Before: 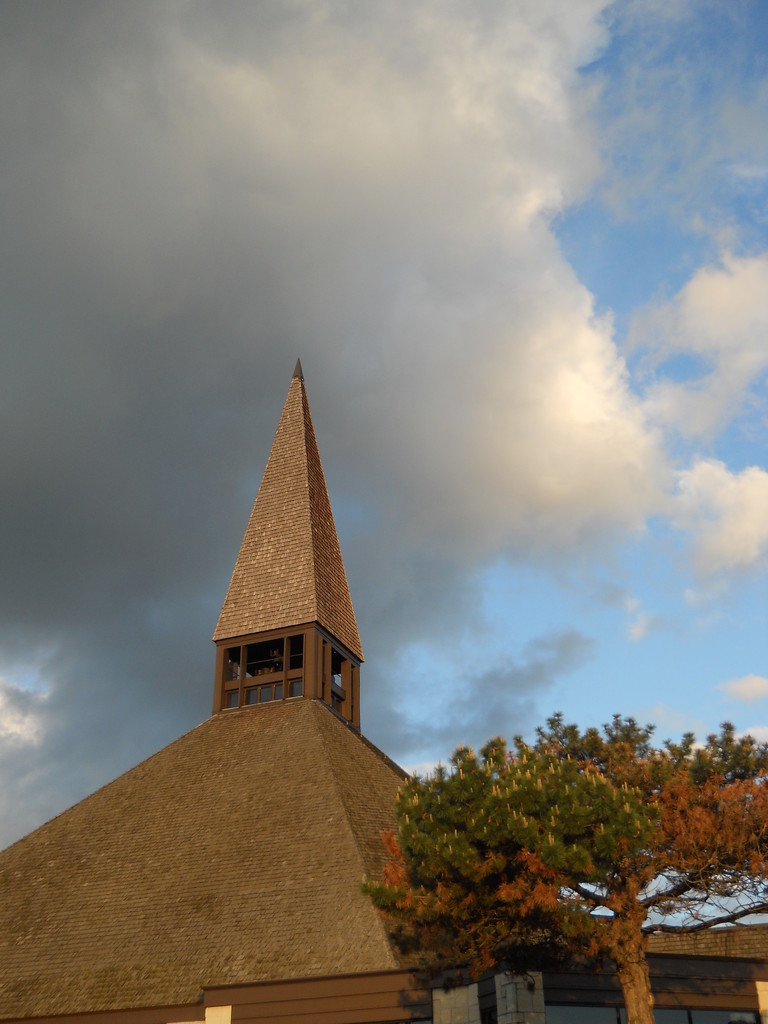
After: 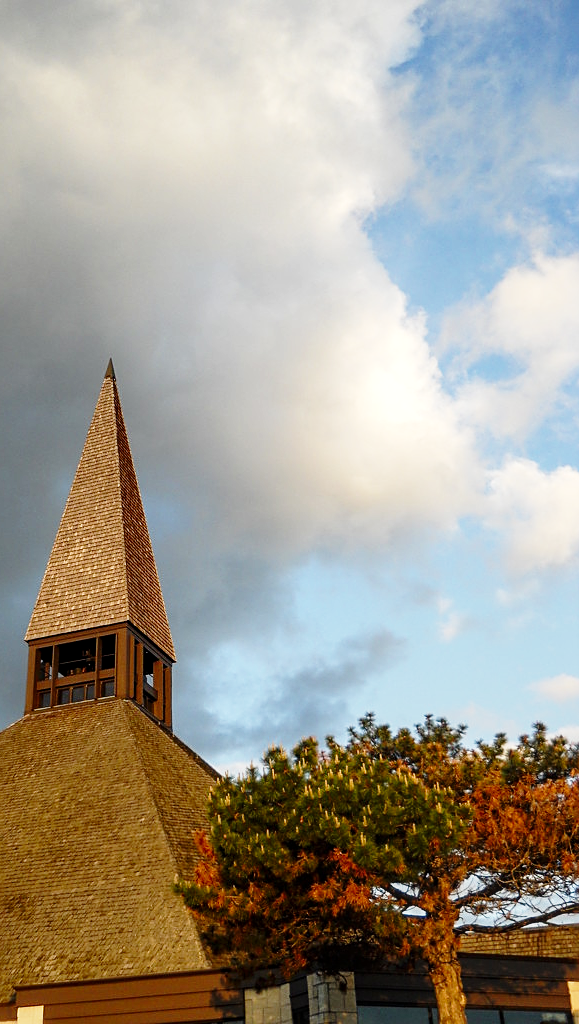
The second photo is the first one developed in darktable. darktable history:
crop and rotate: left 24.606%
contrast brightness saturation: brightness -0.095
base curve: curves: ch0 [(0, 0) (0.028, 0.03) (0.121, 0.232) (0.46, 0.748) (0.859, 0.968) (1, 1)], preserve colors none
local contrast: on, module defaults
sharpen: on, module defaults
